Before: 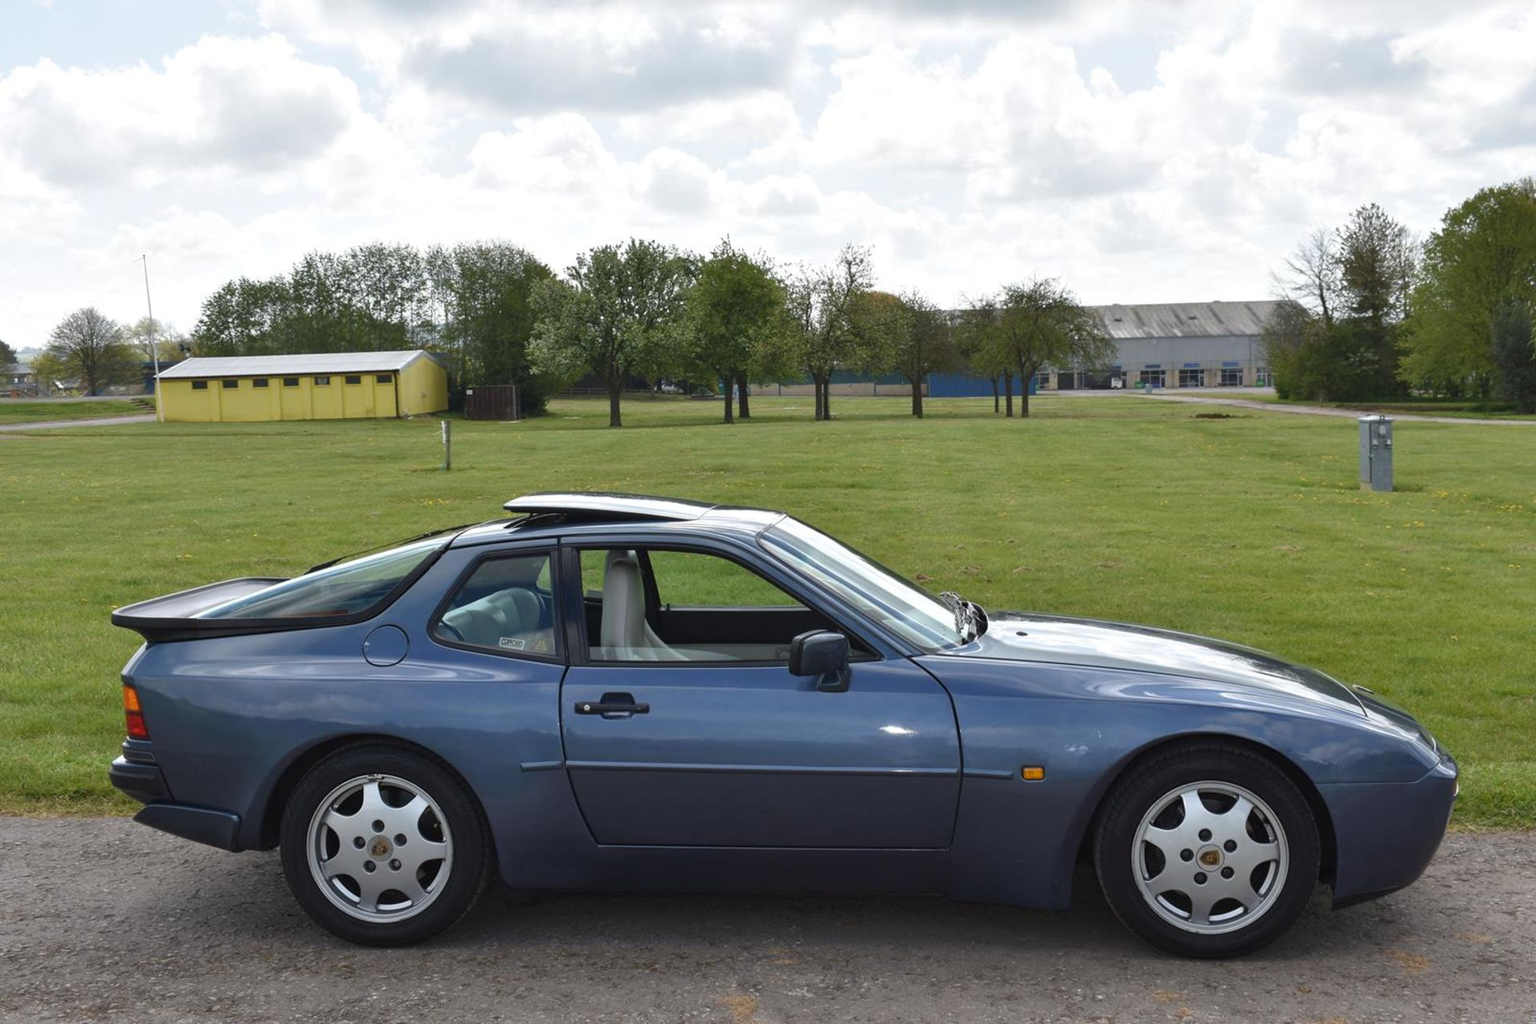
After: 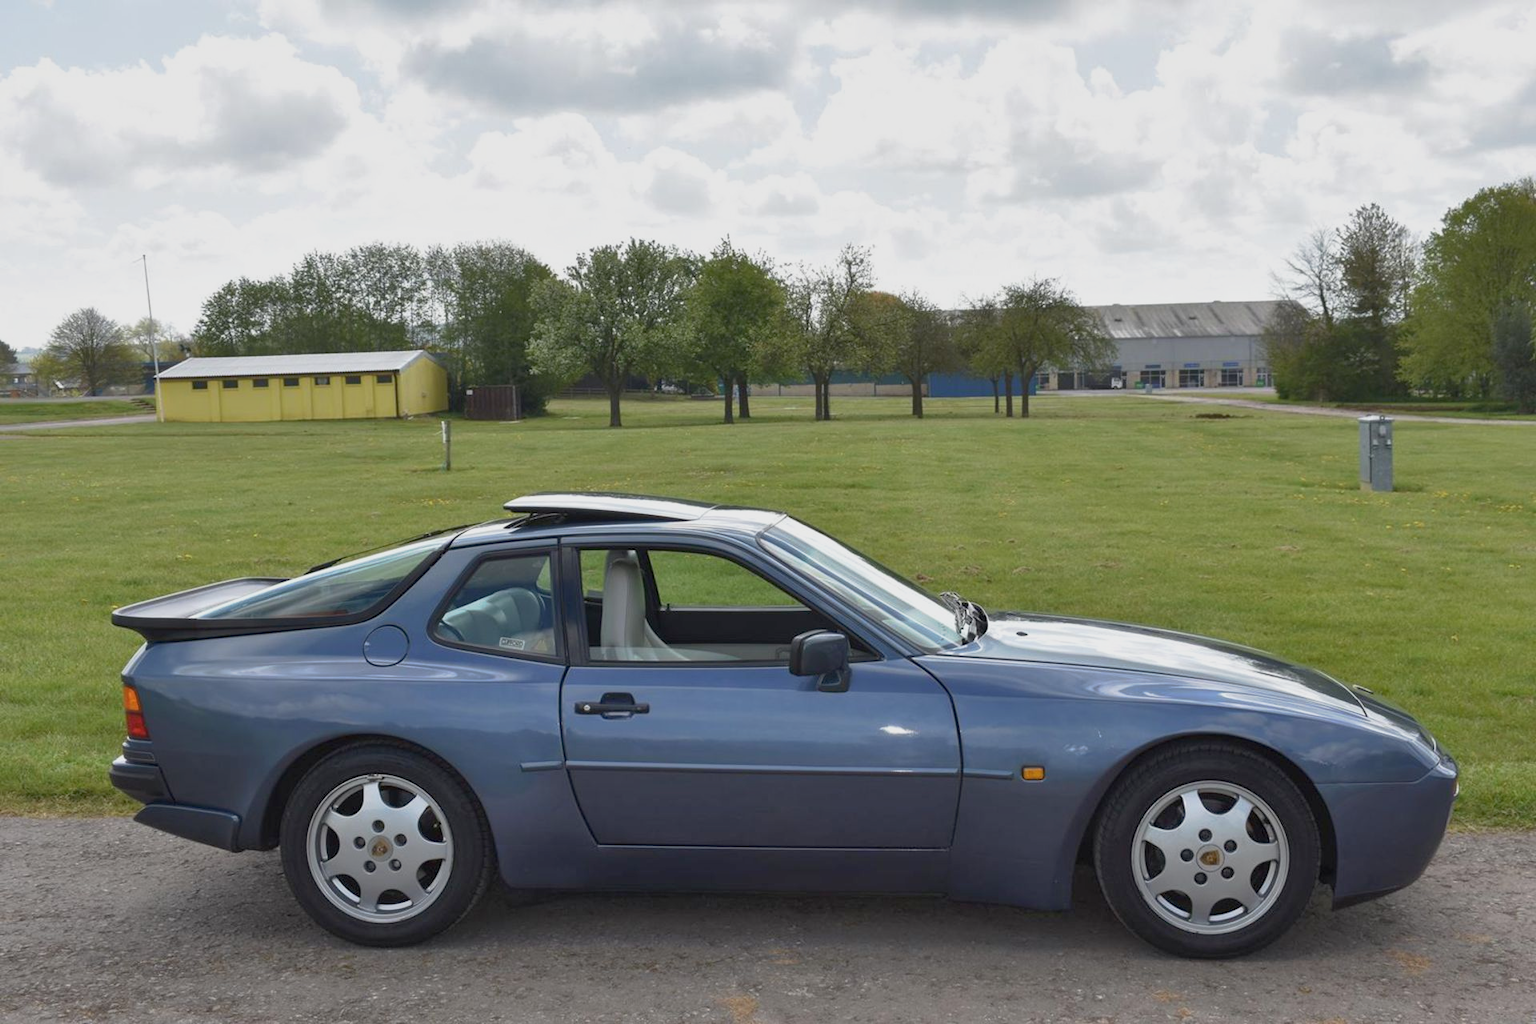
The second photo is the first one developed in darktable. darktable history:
shadows and highlights: on, module defaults
tone curve: curves: ch0 [(0.013, 0) (0.061, 0.068) (0.239, 0.256) (0.502, 0.505) (0.683, 0.676) (0.761, 0.773) (0.858, 0.858) (0.987, 0.945)]; ch1 [(0, 0) (0.172, 0.123) (0.304, 0.267) (0.414, 0.395) (0.472, 0.473) (0.502, 0.508) (0.521, 0.528) (0.583, 0.595) (0.654, 0.673) (0.728, 0.761) (1, 1)]; ch2 [(0, 0) (0.411, 0.424) (0.485, 0.476) (0.502, 0.502) (0.553, 0.557) (0.57, 0.576) (1, 1)], preserve colors none
